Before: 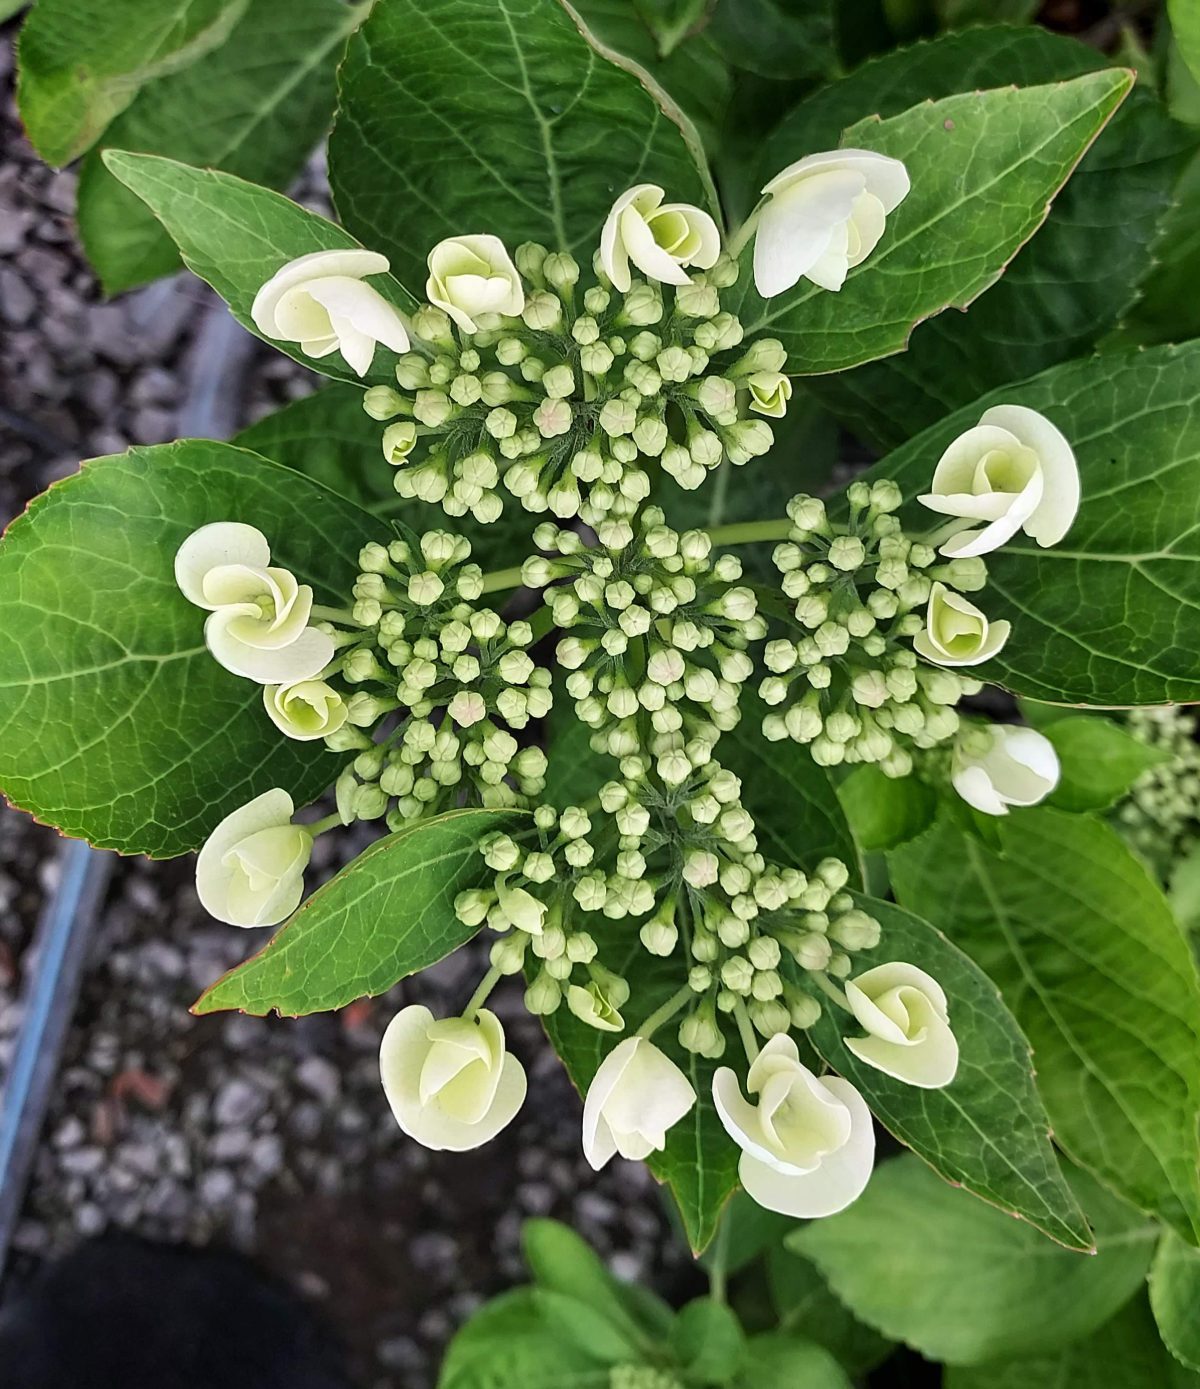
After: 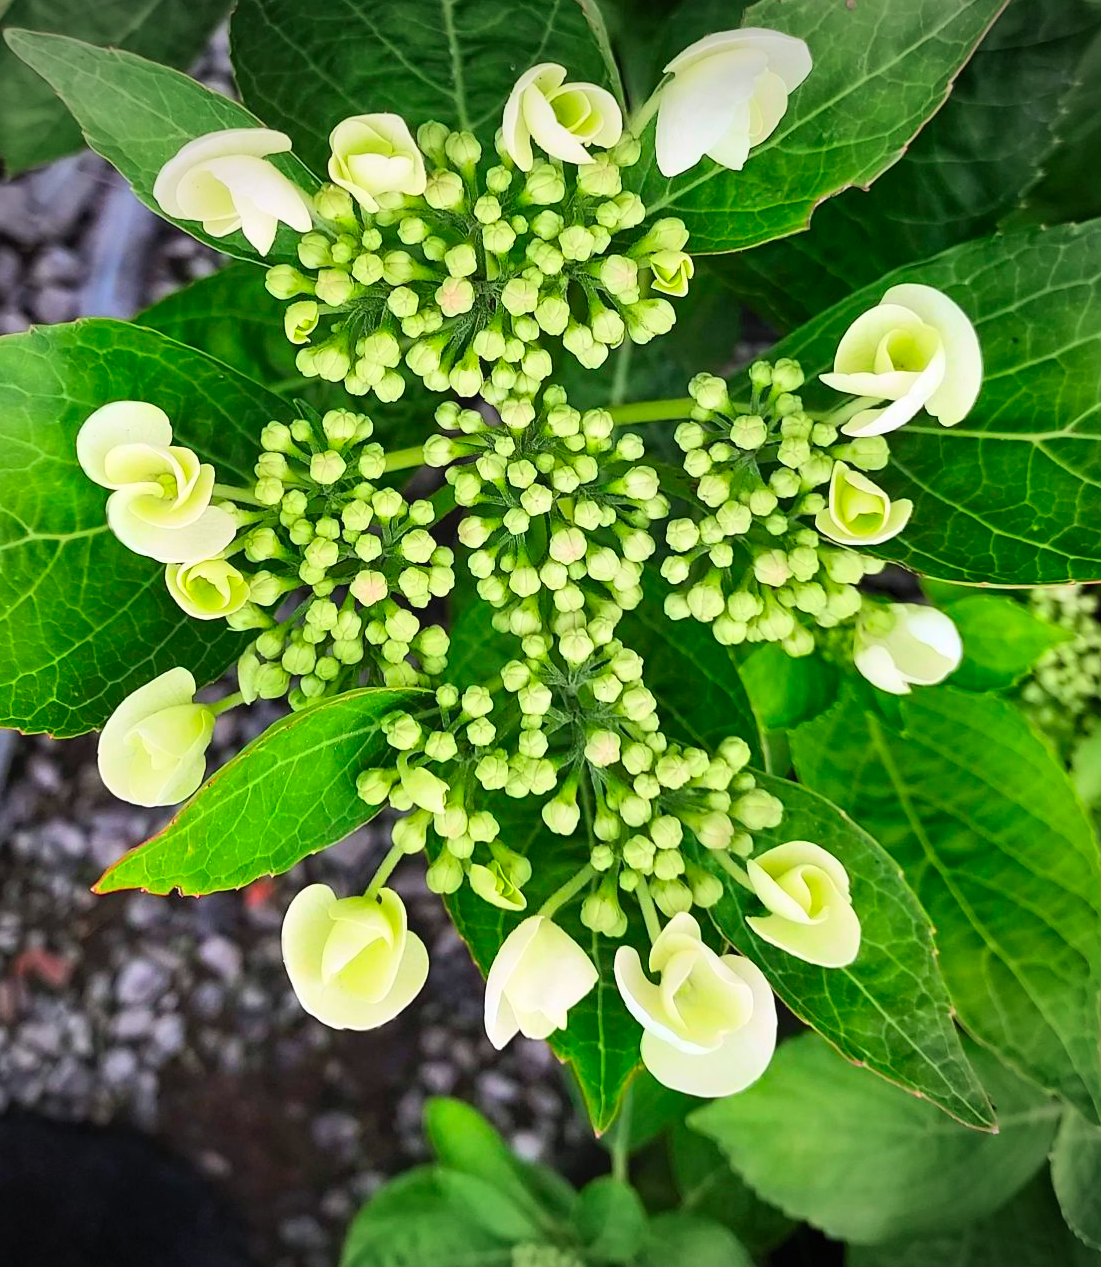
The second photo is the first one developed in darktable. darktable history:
crop and rotate: left 8.191%, top 8.78%
contrast brightness saturation: contrast 0.202, brightness 0.196, saturation 0.792
vignetting: width/height ratio 1.089
